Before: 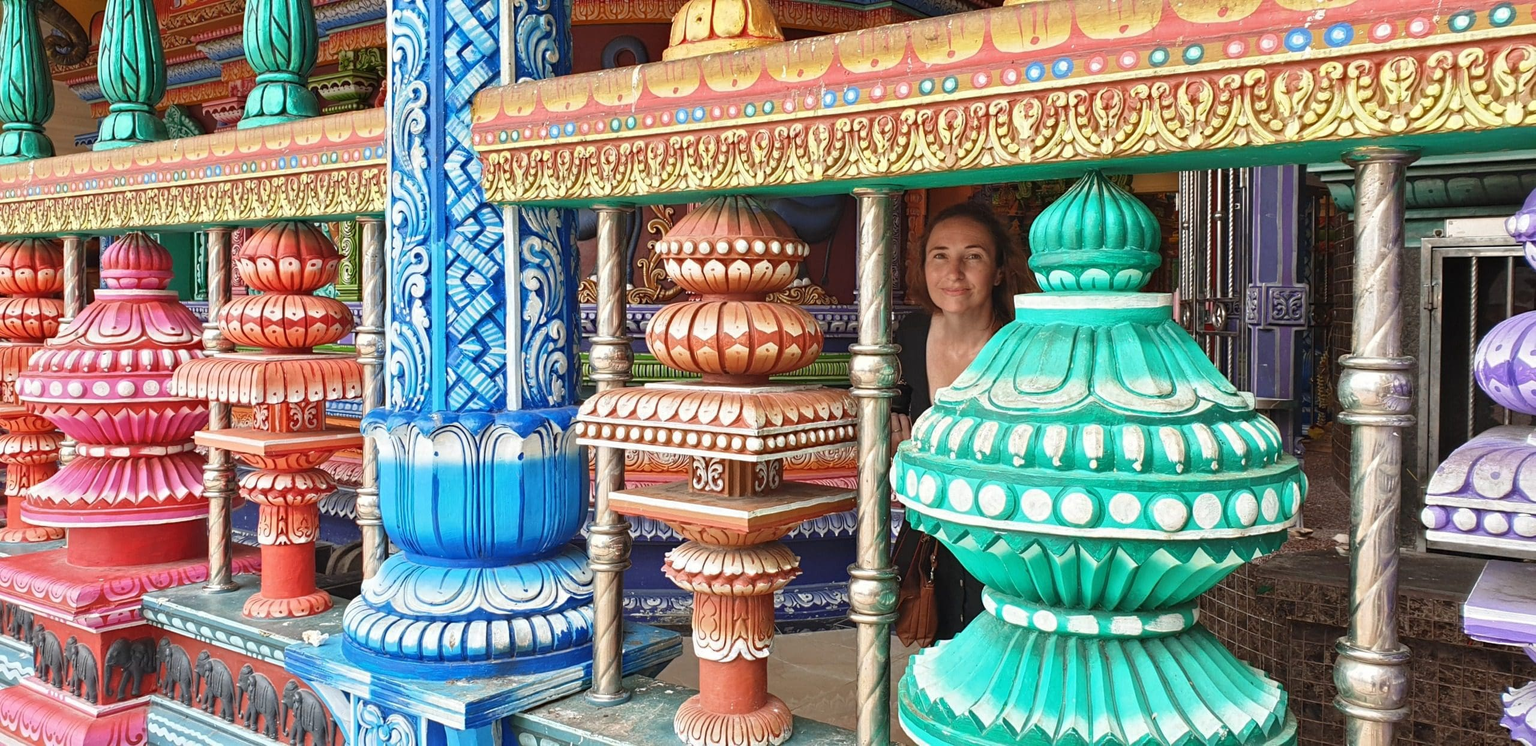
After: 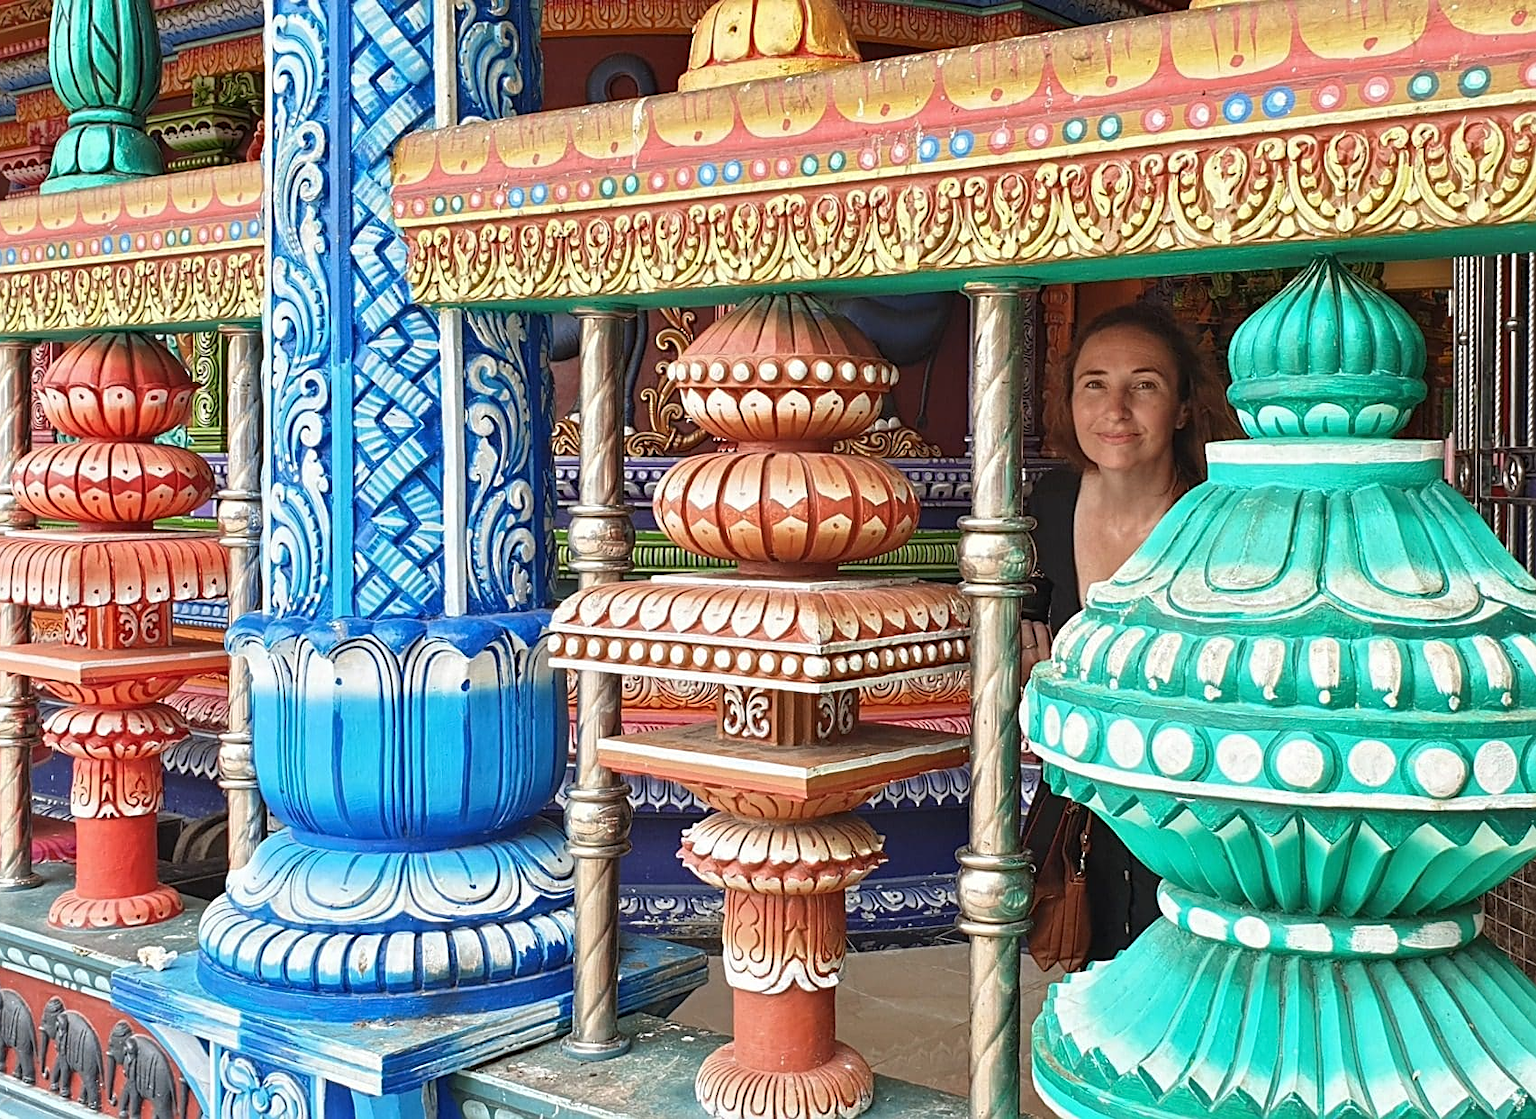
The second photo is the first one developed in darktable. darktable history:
sharpen: on, module defaults
crop and rotate: left 13.74%, right 19.593%
